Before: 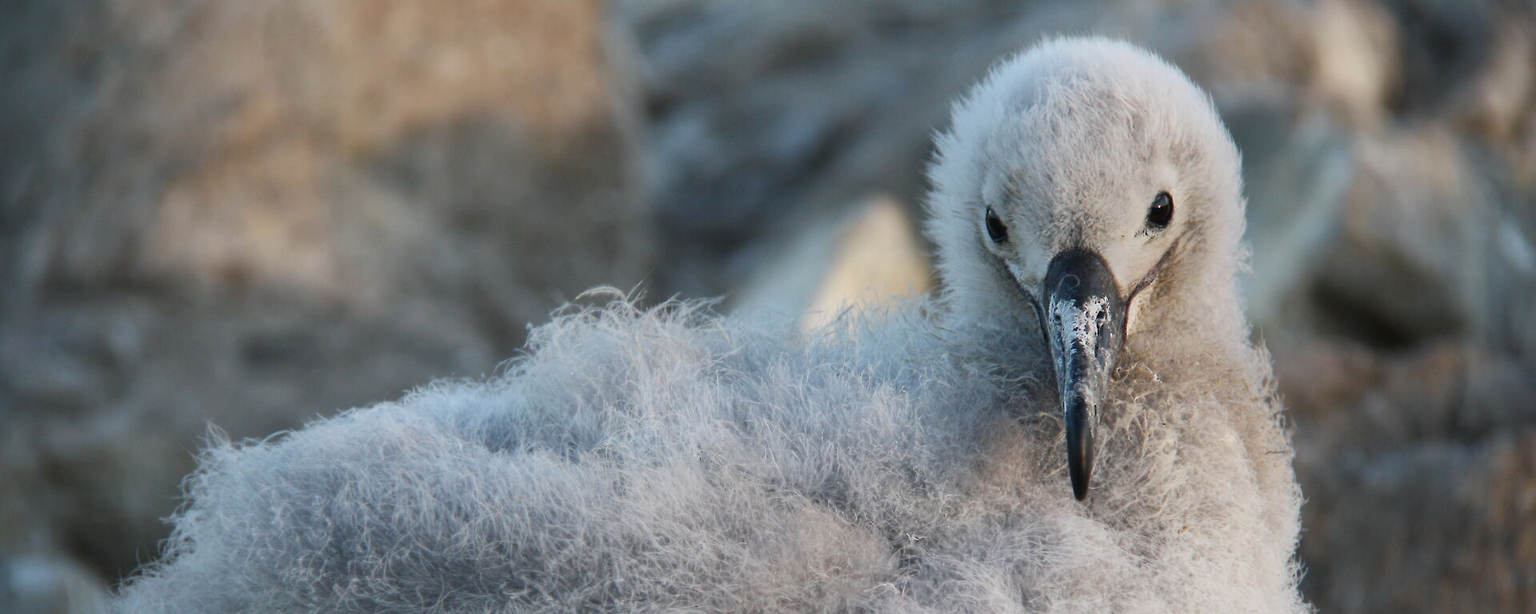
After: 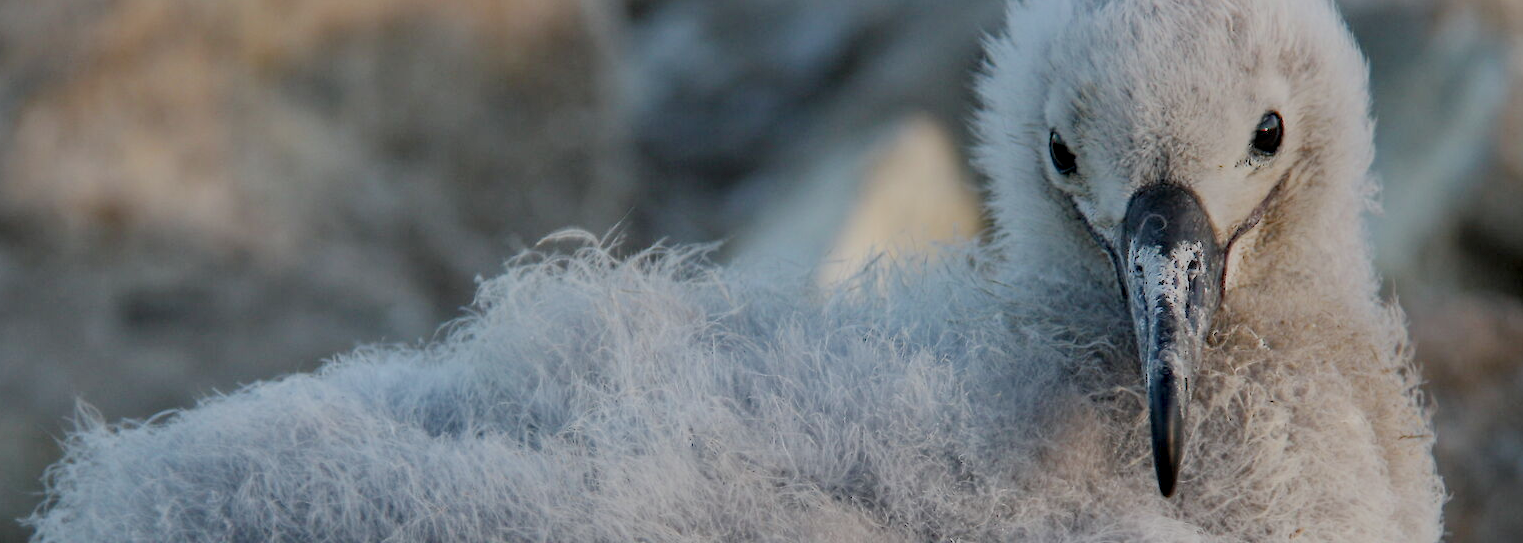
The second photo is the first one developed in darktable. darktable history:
filmic rgb: middle gray luminance 4.39%, black relative exposure -13.08 EV, white relative exposure 5.04 EV, threshold 6 EV, target black luminance 0%, hardness 5.15, latitude 59.56%, contrast 0.761, highlights saturation mix 5.61%, shadows ↔ highlights balance 26.19%, enable highlight reconstruction true
crop: left 9.56%, top 16.887%, right 11.07%, bottom 12.325%
haze removal: adaptive false
exposure: compensate highlight preservation false
local contrast: on, module defaults
